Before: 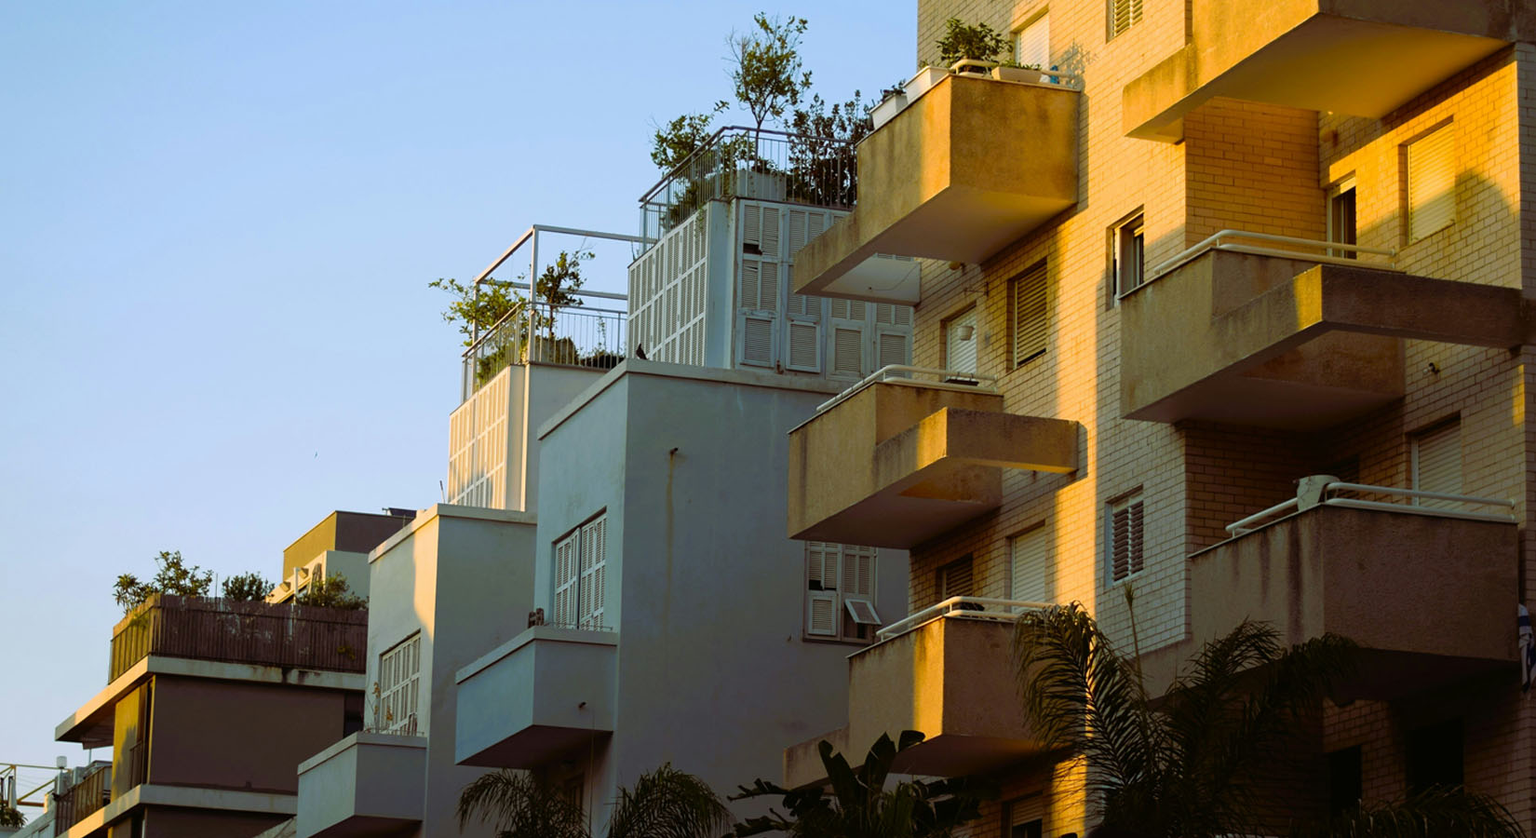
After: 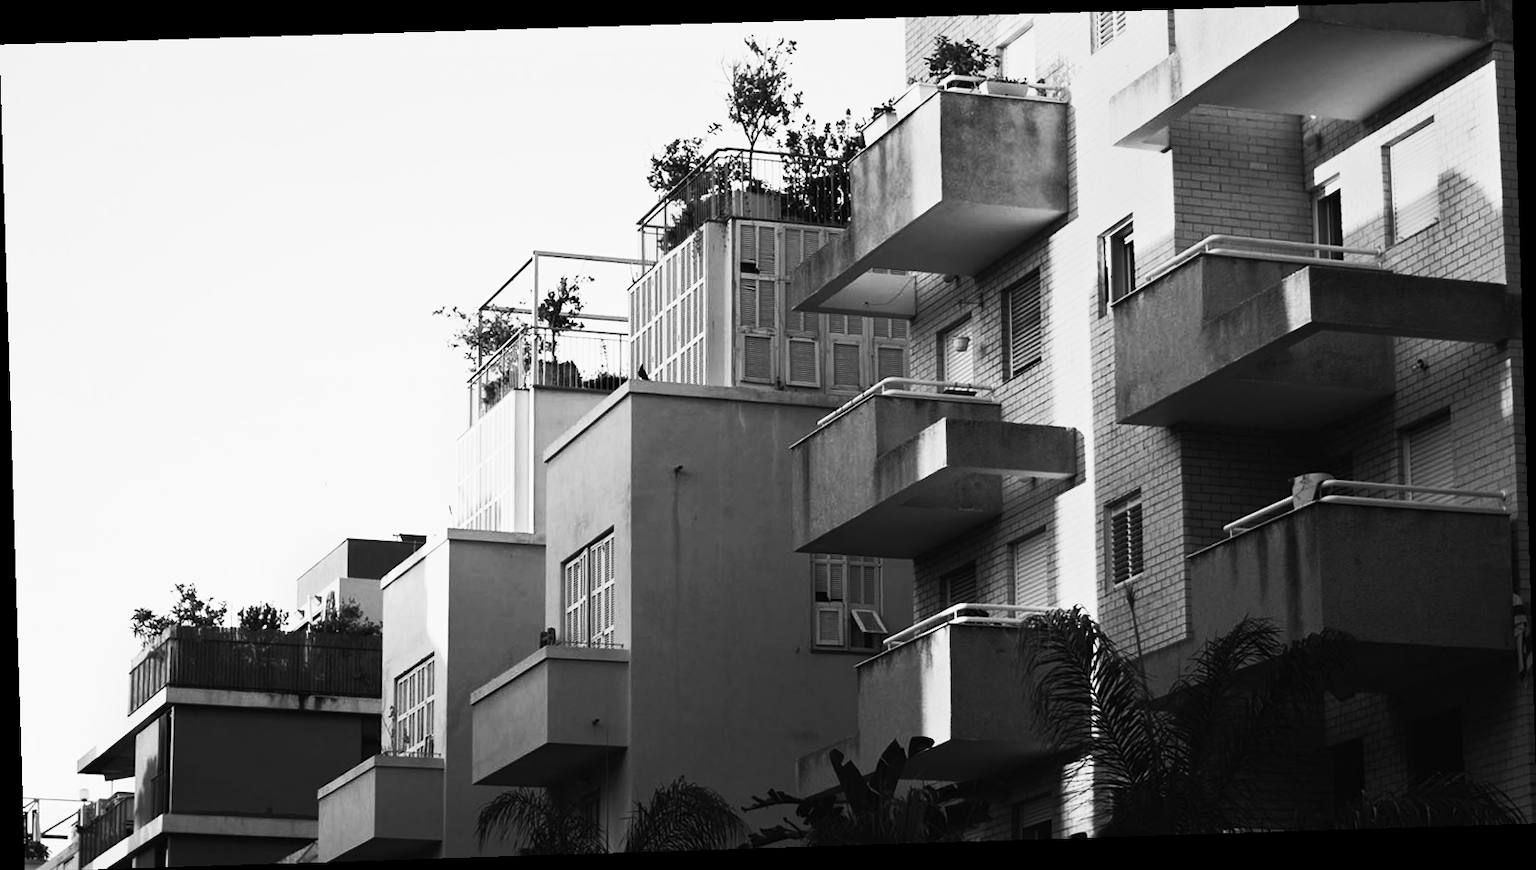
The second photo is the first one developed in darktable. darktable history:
color balance rgb: linear chroma grading › global chroma 15%, perceptual saturation grading › global saturation 30%
contrast brightness saturation: contrast 0.62, brightness 0.34, saturation 0.14
rotate and perspective: rotation -1.77°, lens shift (horizontal) 0.004, automatic cropping off
monochrome: on, module defaults
